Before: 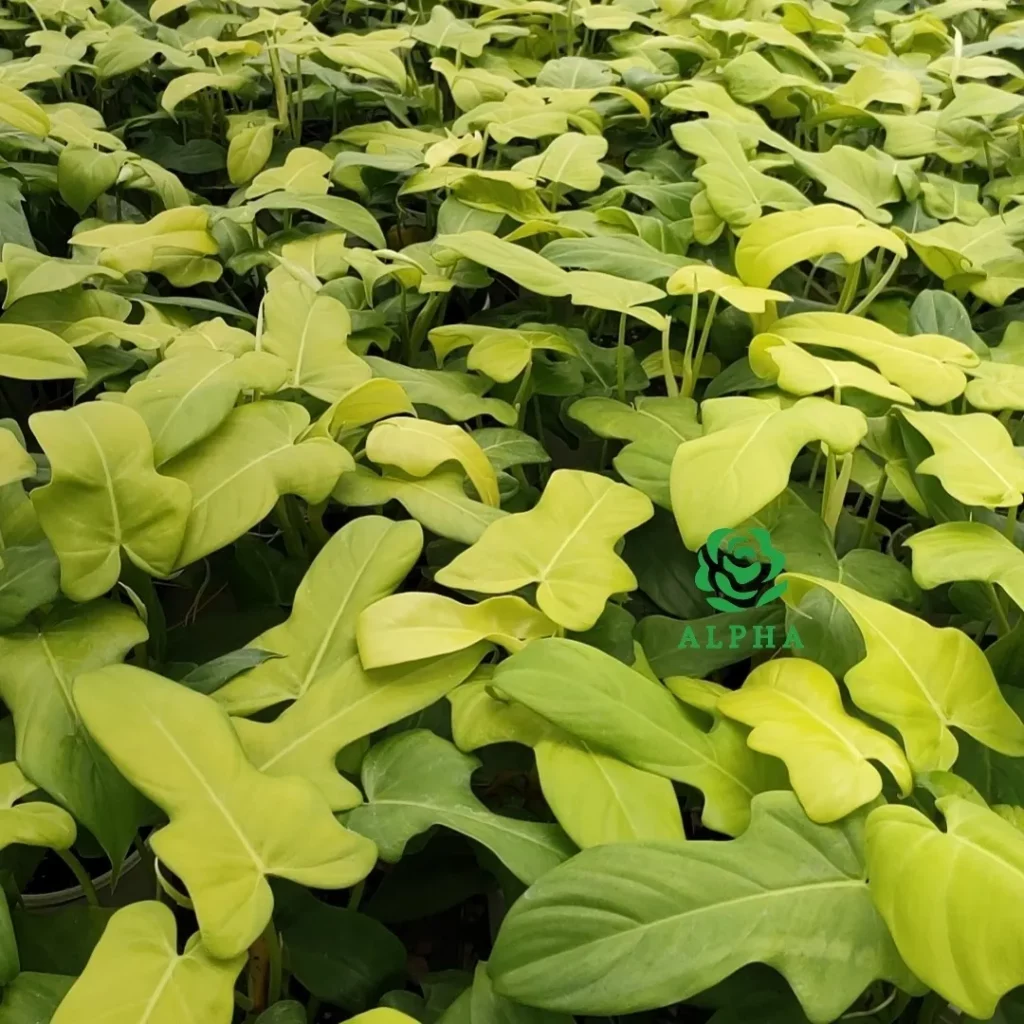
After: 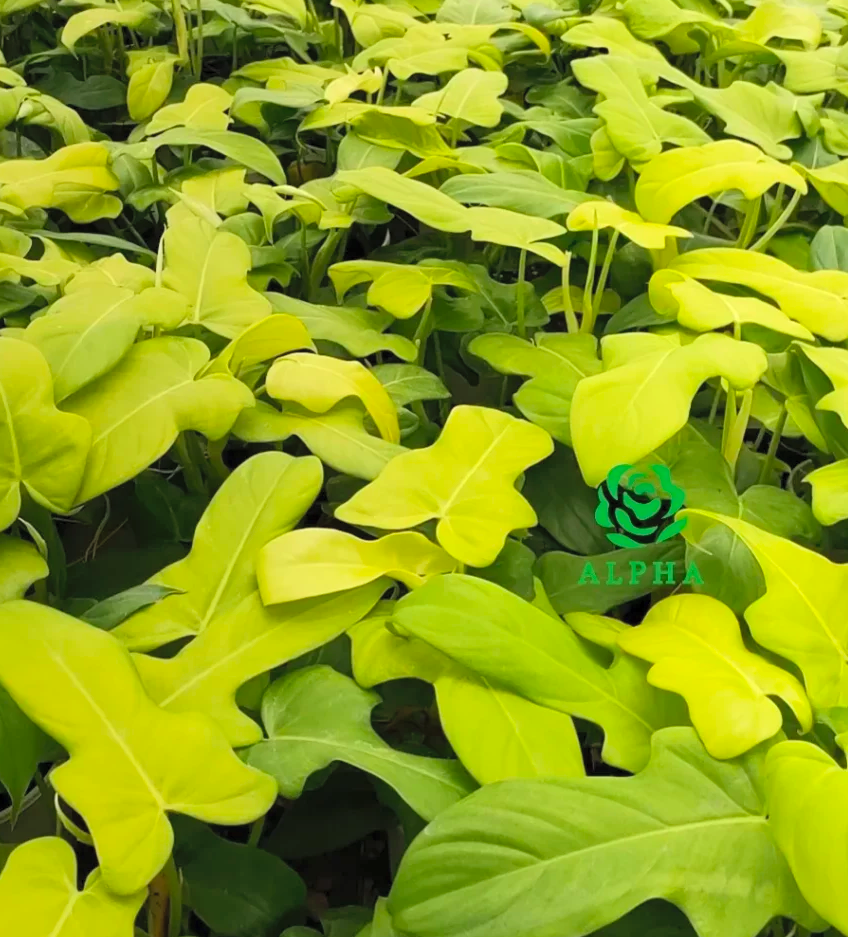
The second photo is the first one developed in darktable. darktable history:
contrast brightness saturation: contrast 0.07, brightness 0.18, saturation 0.4
crop: left 9.807%, top 6.259%, right 7.334%, bottom 2.177%
